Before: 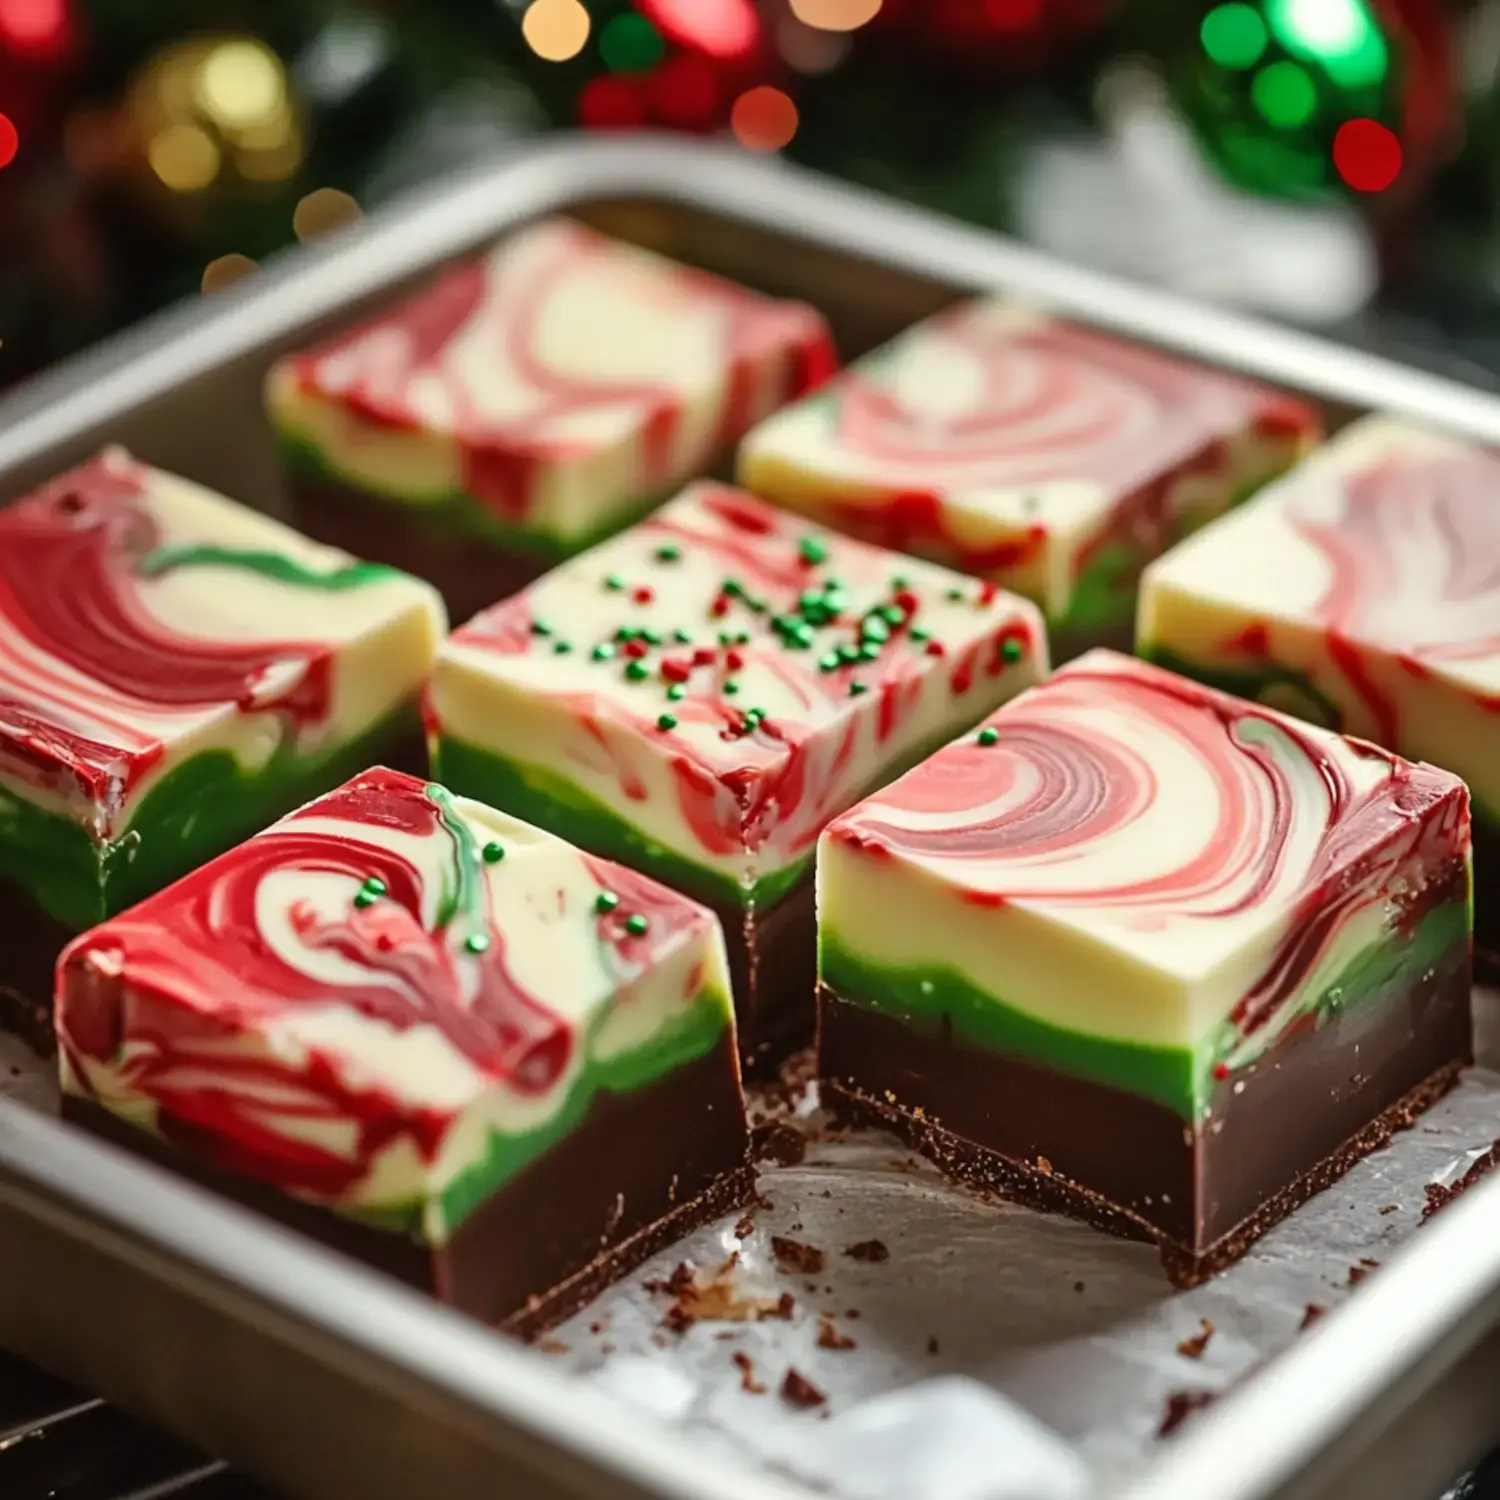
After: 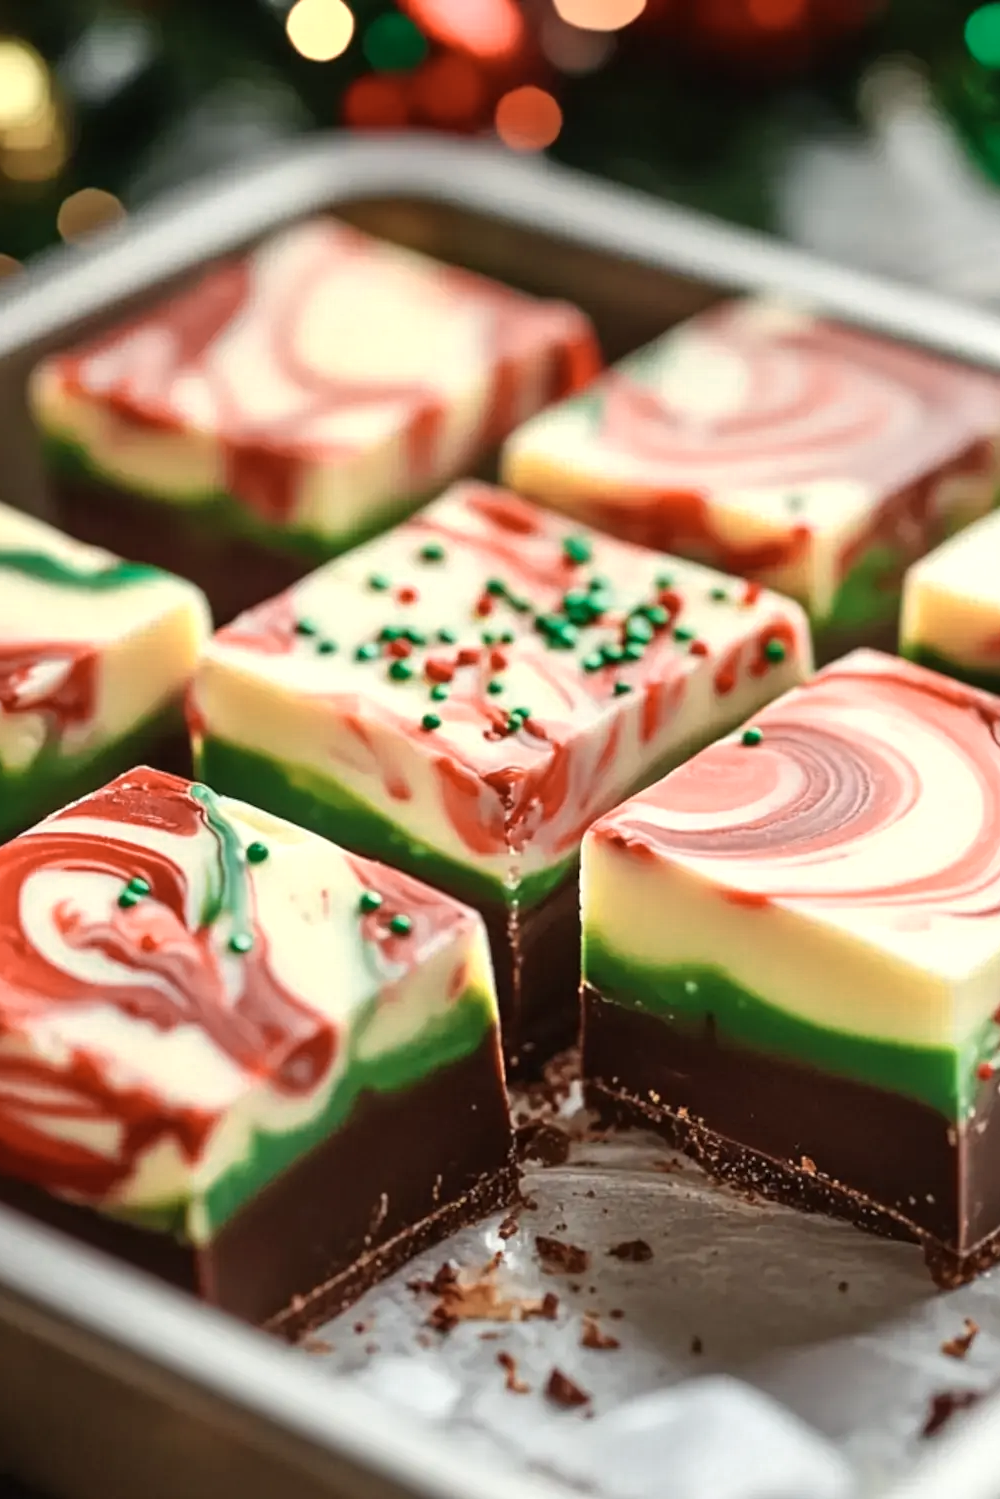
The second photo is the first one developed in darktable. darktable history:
crop and rotate: left 15.754%, right 17.579%
color zones: curves: ch0 [(0.018, 0.548) (0.224, 0.64) (0.425, 0.447) (0.675, 0.575) (0.732, 0.579)]; ch1 [(0.066, 0.487) (0.25, 0.5) (0.404, 0.43) (0.75, 0.421) (0.956, 0.421)]; ch2 [(0.044, 0.561) (0.215, 0.465) (0.399, 0.544) (0.465, 0.548) (0.614, 0.447) (0.724, 0.43) (0.882, 0.623) (0.956, 0.632)]
